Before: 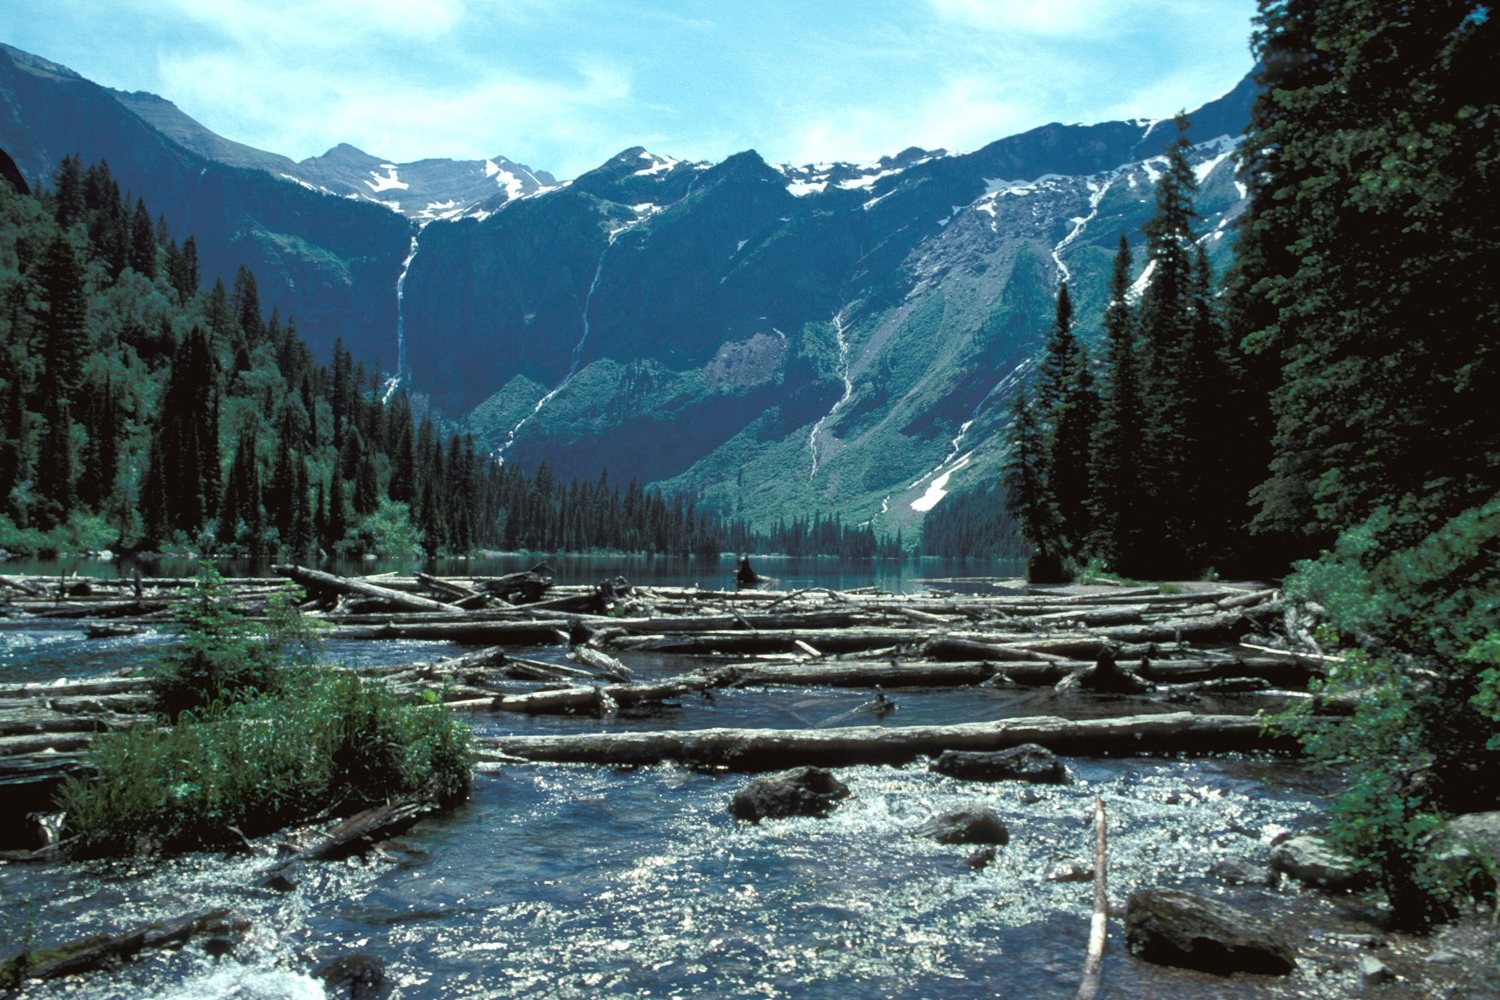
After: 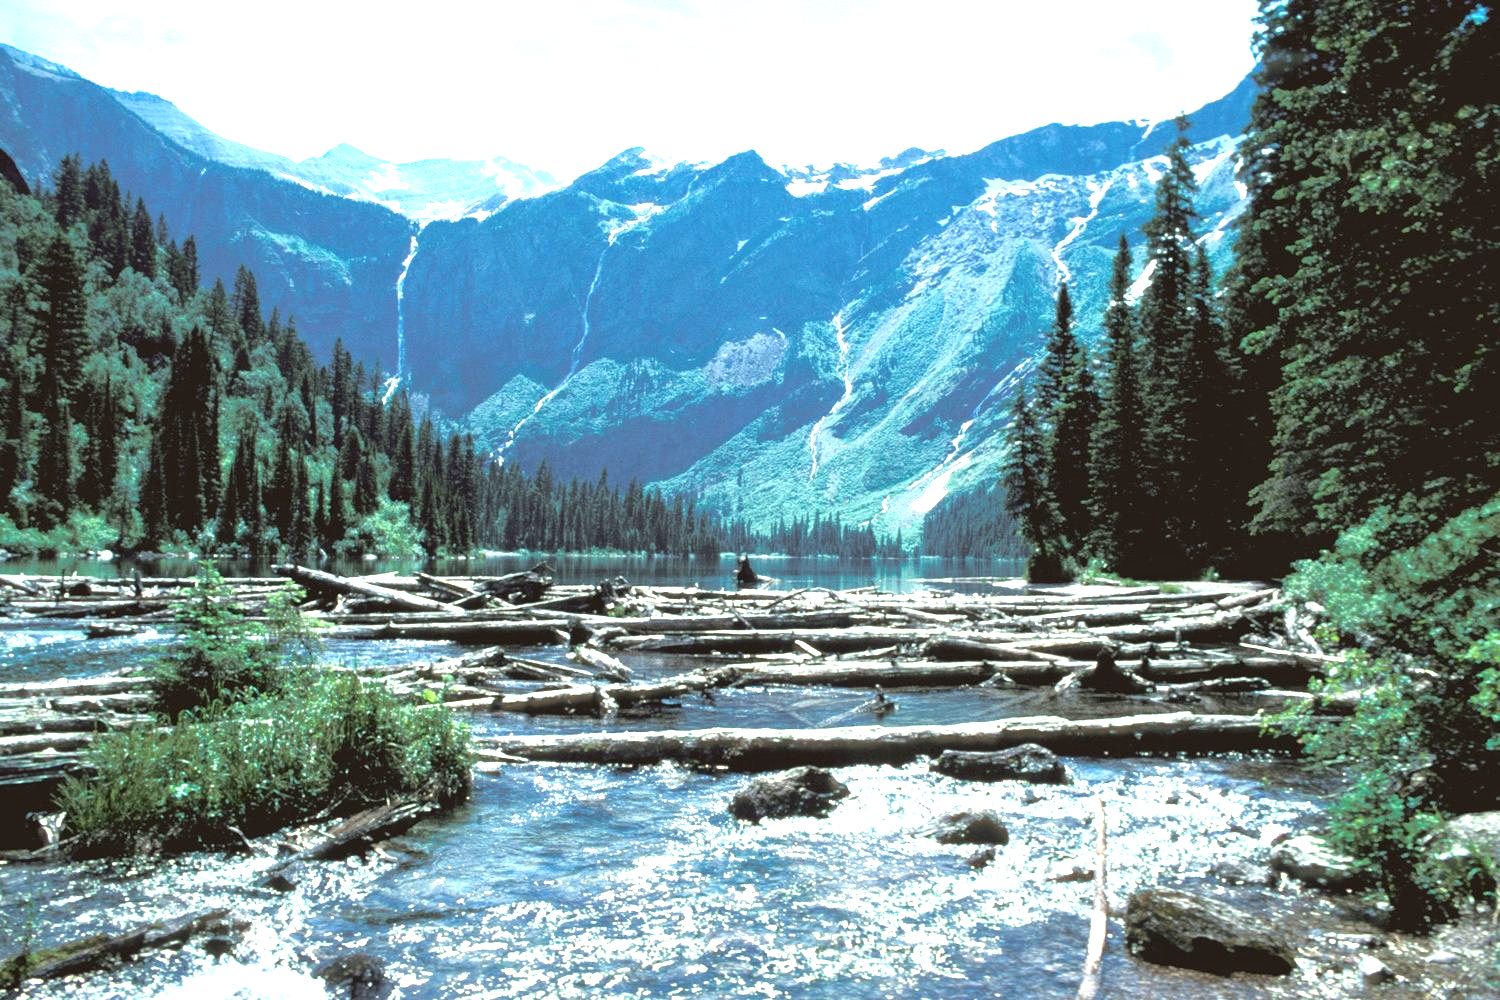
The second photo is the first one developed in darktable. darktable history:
exposure: black level correction 0, exposure 1.675 EV, compensate exposure bias true, compensate highlight preservation false
local contrast: highlights 100%, shadows 100%, detail 120%, midtone range 0.2
color balance rgb: linear chroma grading › global chroma 1.5%, linear chroma grading › mid-tones -1%, perceptual saturation grading › global saturation -3%, perceptual saturation grading › shadows -2%
